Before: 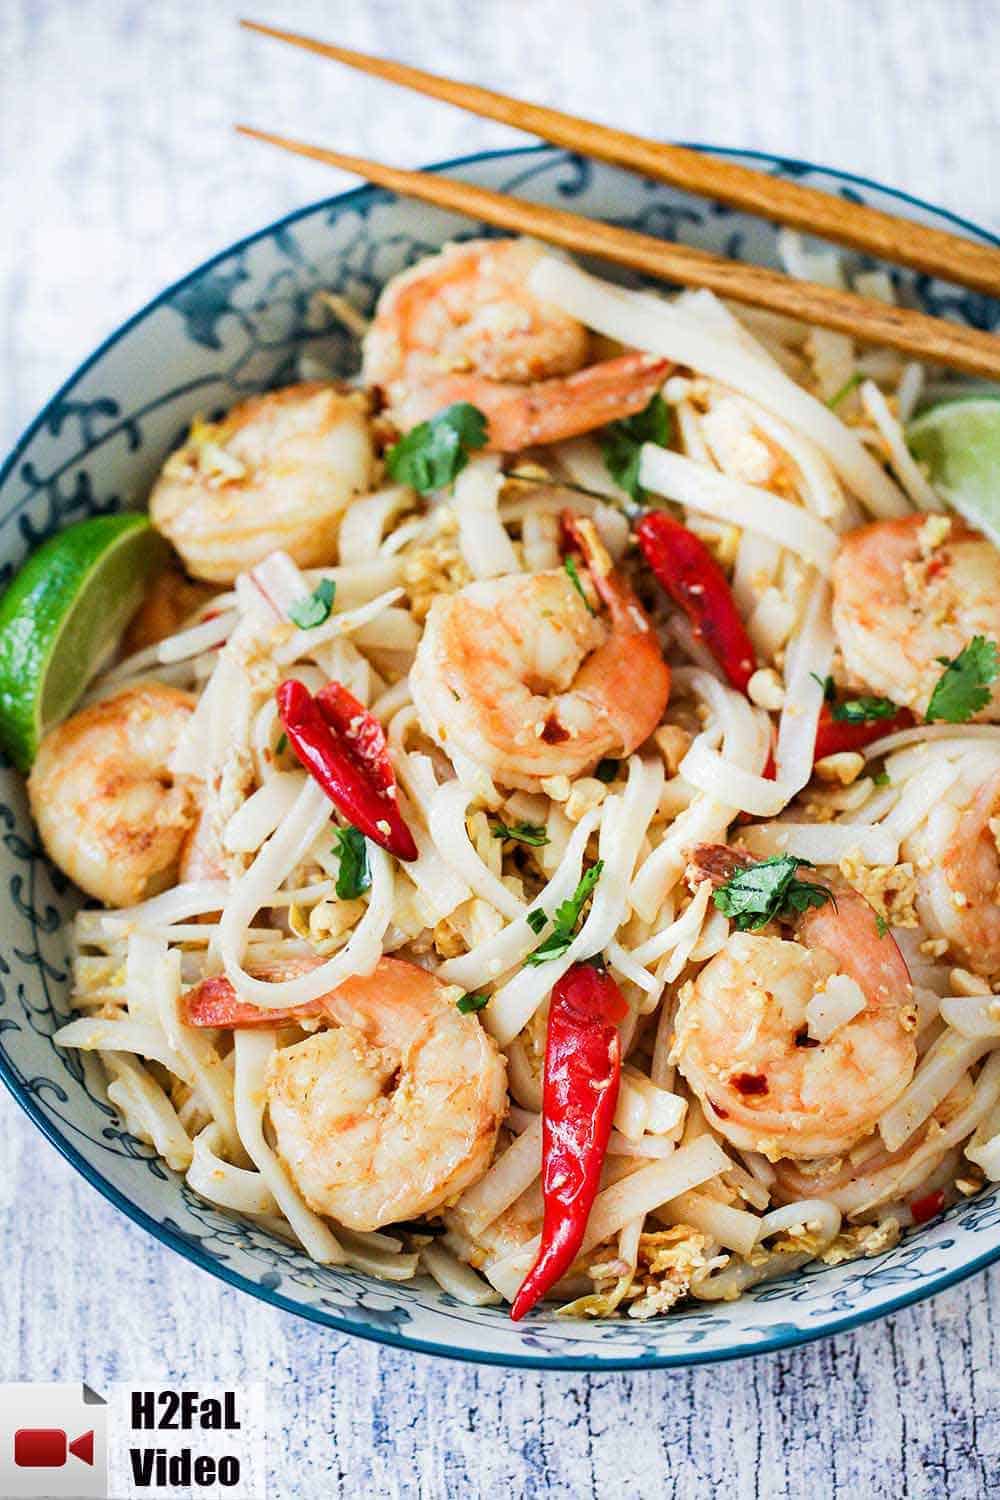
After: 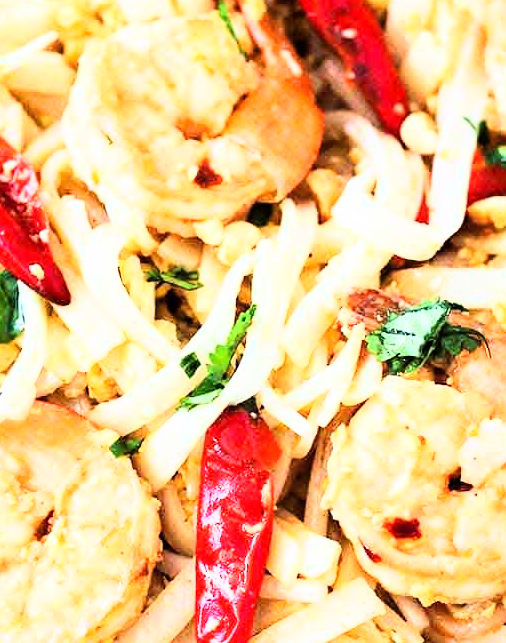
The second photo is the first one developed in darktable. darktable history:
crop: left 34.774%, top 37.105%, right 14.554%, bottom 19.988%
base curve: curves: ch0 [(0, 0) (0.007, 0.004) (0.027, 0.03) (0.046, 0.07) (0.207, 0.54) (0.442, 0.872) (0.673, 0.972) (1, 1)]
